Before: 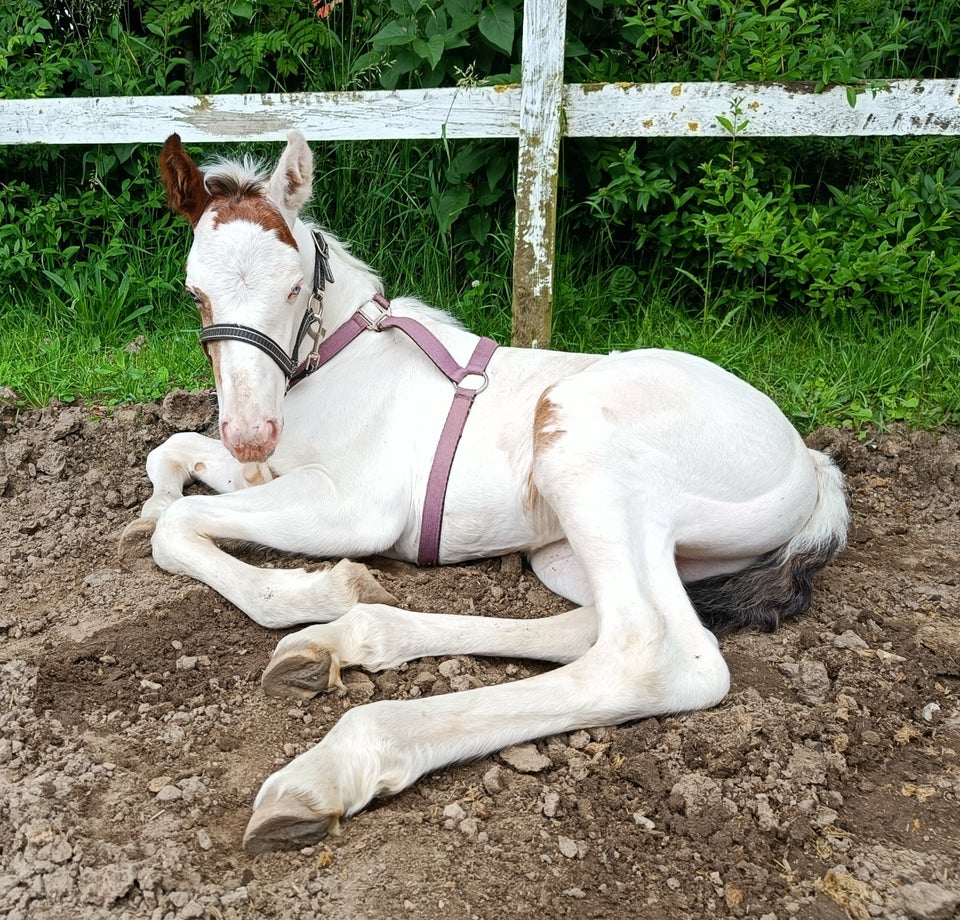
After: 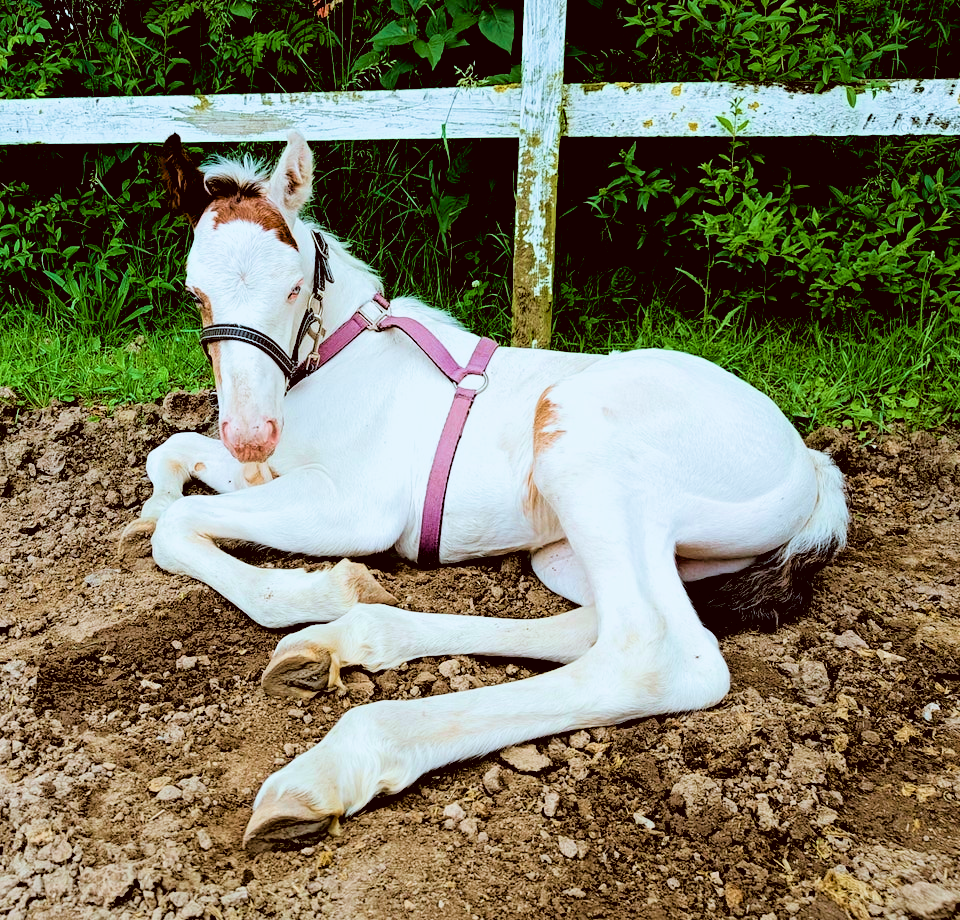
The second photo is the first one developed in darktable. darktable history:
color correction: highlights a* -3.66, highlights b* -6.69, shadows a* 3.27, shadows b* 5.43
exposure: black level correction 0.031, exposure 0.333 EV, compensate highlight preservation false
filmic rgb: black relative exposure -3.27 EV, white relative exposure 3.46 EV, threshold 5.98 EV, hardness 2.37, contrast 1.102, enable highlight reconstruction true
velvia: strength 67.72%, mid-tones bias 0.965
